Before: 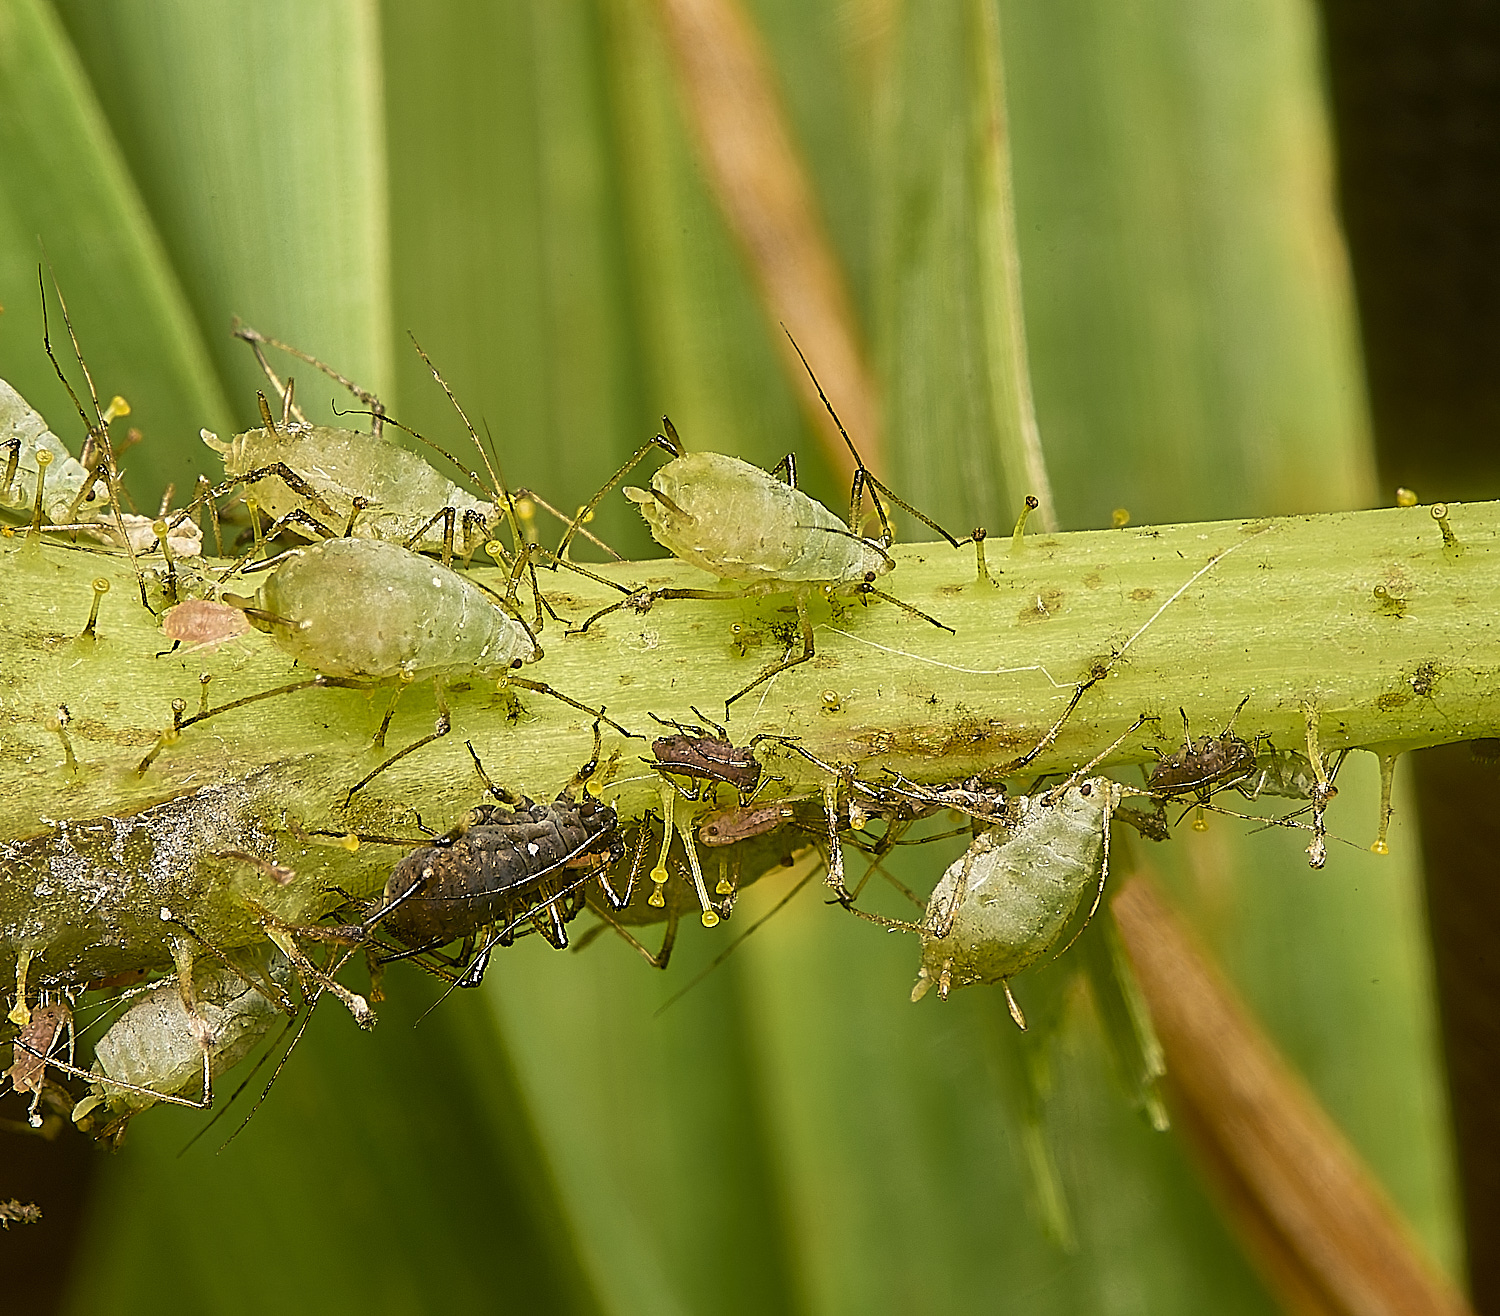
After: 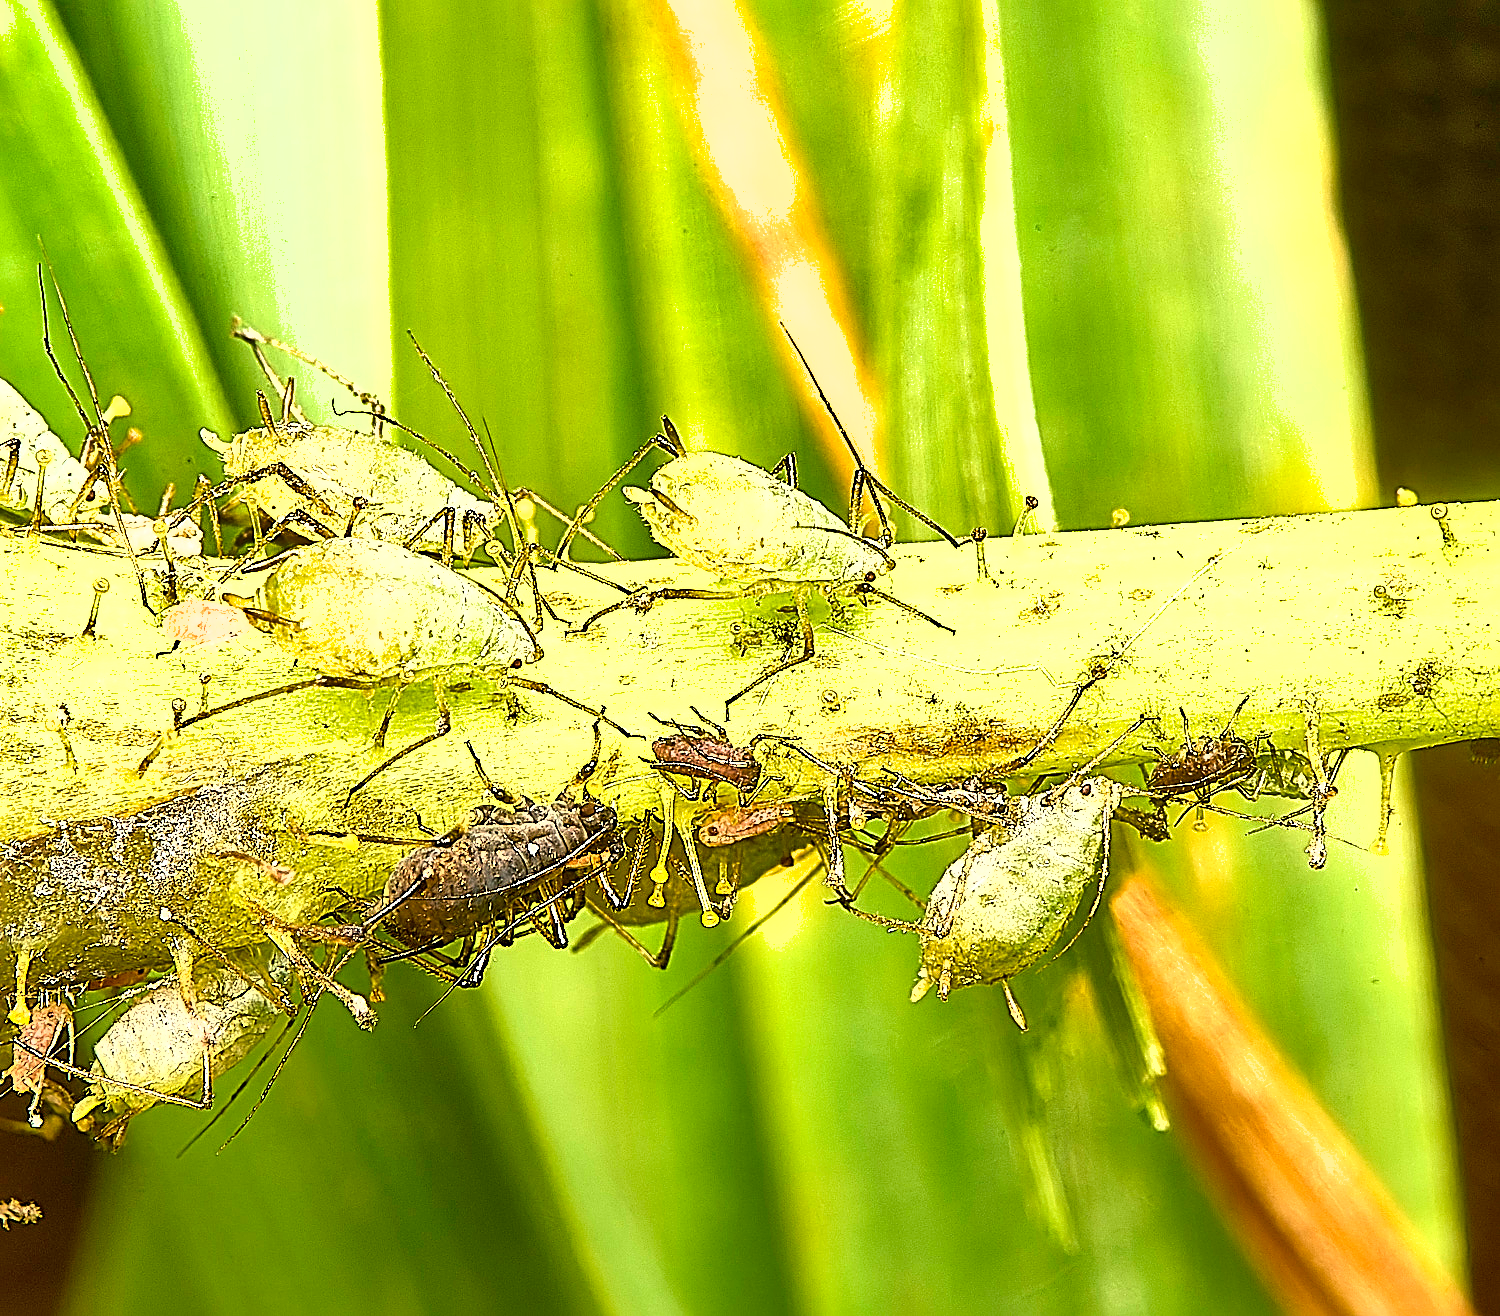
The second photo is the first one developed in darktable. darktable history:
shadows and highlights: low approximation 0.01, soften with gaussian
contrast brightness saturation: contrast 0.05
sharpen: radius 2.676, amount 0.669
exposure: exposure 1.5 EV, compensate highlight preservation false
